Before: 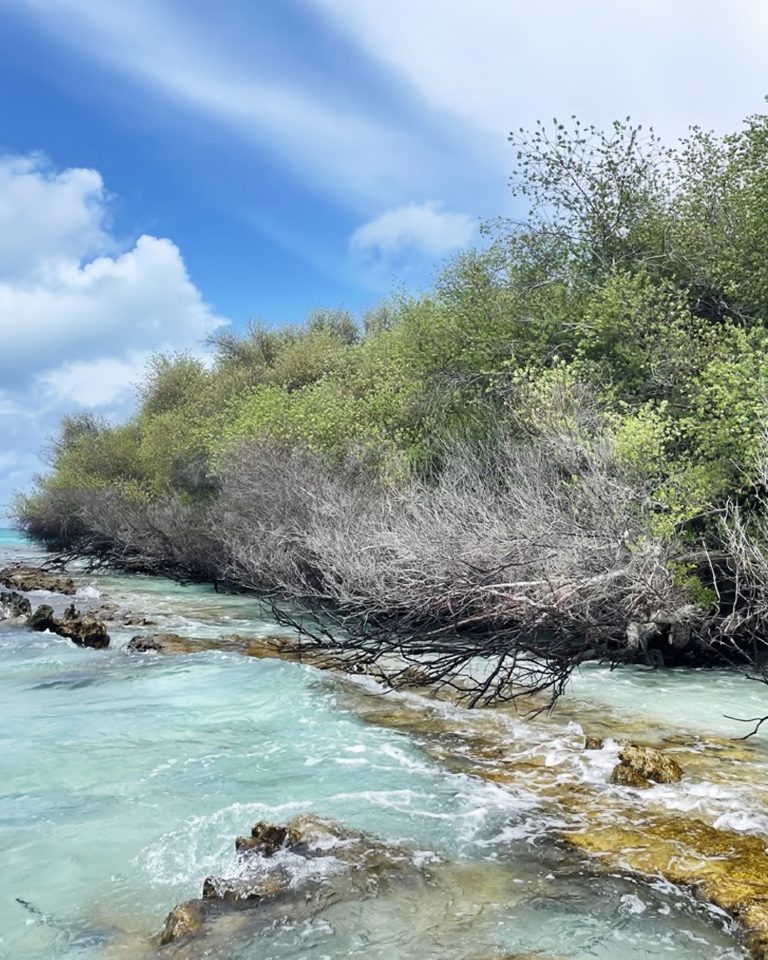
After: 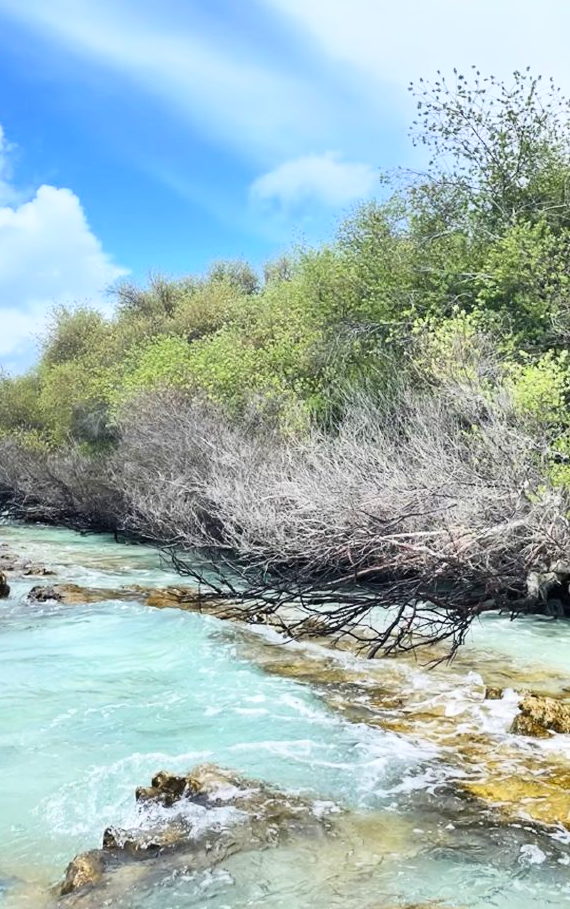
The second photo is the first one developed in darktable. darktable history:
crop and rotate: left 13.15%, top 5.251%, right 12.609%
contrast brightness saturation: contrast 0.2, brightness 0.16, saturation 0.22
